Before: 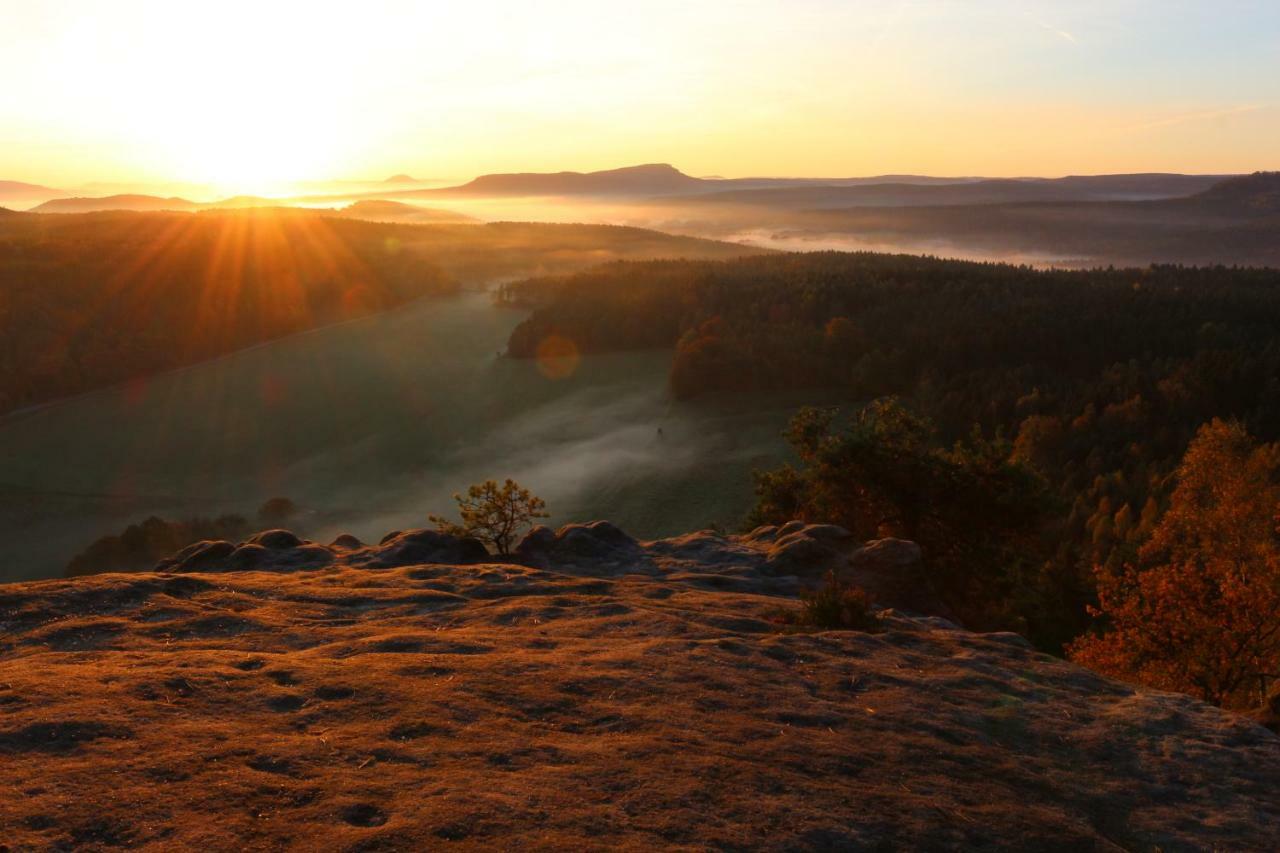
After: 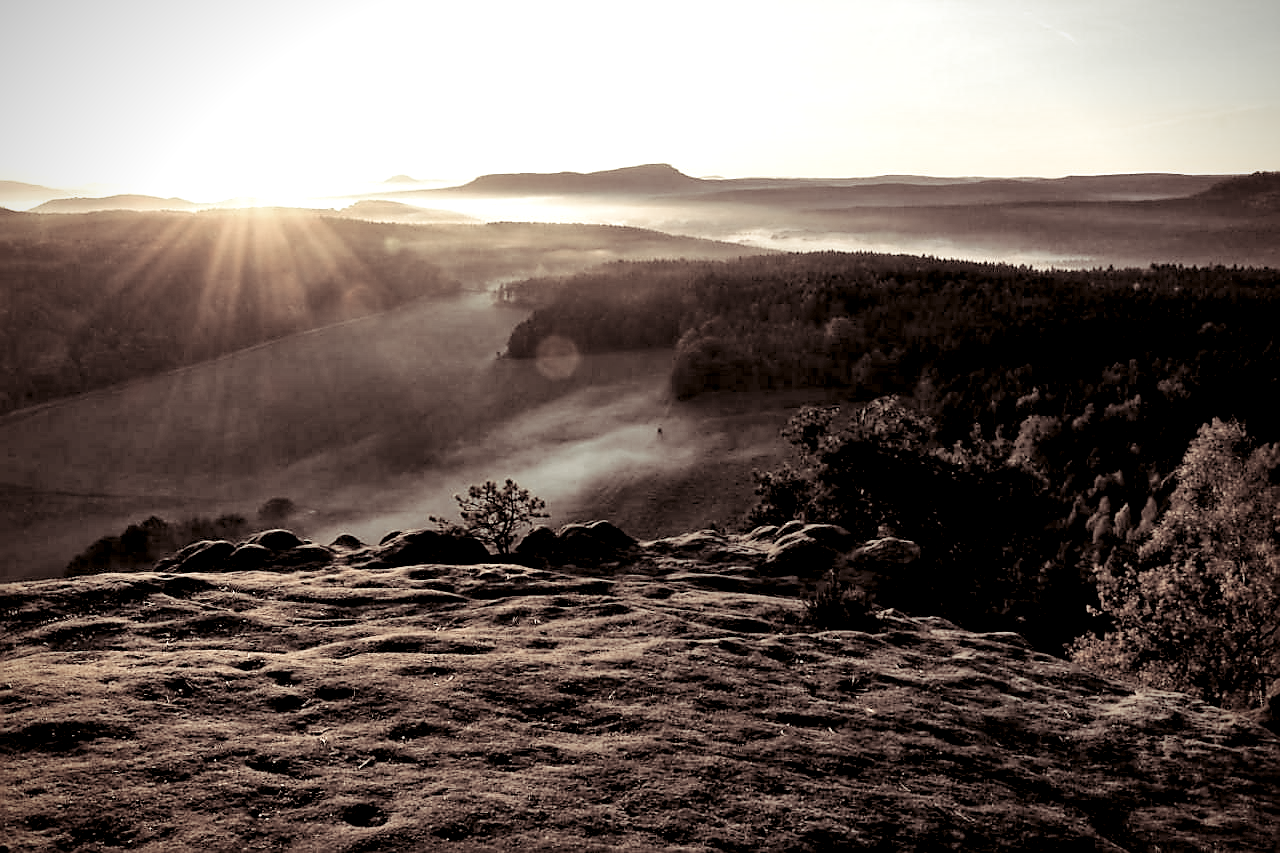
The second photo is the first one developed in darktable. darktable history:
exposure: exposure 0.2 EV, compensate highlight preservation false
shadows and highlights: shadows 32, highlights -32, soften with gaussian
tone curve: curves: ch0 [(0, 0) (0.004, 0.001) (0.133, 0.112) (0.325, 0.362) (0.832, 0.893) (1, 1)], color space Lab, linked channels, preserve colors none
contrast brightness saturation: brightness 0.18, saturation -0.5
vignetting: fall-off start 88.53%, fall-off radius 44.2%, saturation 0.376, width/height ratio 1.161
levels: levels [0.116, 0.574, 1]
color zones: curves: ch1 [(0, 0.831) (0.08, 0.771) (0.157, 0.268) (0.241, 0.207) (0.562, -0.005) (0.714, -0.013) (0.876, 0.01) (1, 0.831)]
split-toning: shadows › saturation 0.24, highlights › hue 54°, highlights › saturation 0.24
contrast equalizer: octaves 7, y [[0.528, 0.548, 0.563, 0.562, 0.546, 0.526], [0.55 ×6], [0 ×6], [0 ×6], [0 ×6]]
color correction: highlights a* -5.3, highlights b* 9.8, shadows a* 9.8, shadows b* 24.26
local contrast: mode bilateral grid, contrast 25, coarseness 60, detail 151%, midtone range 0.2
sharpen: radius 1.4, amount 1.25, threshold 0.7
